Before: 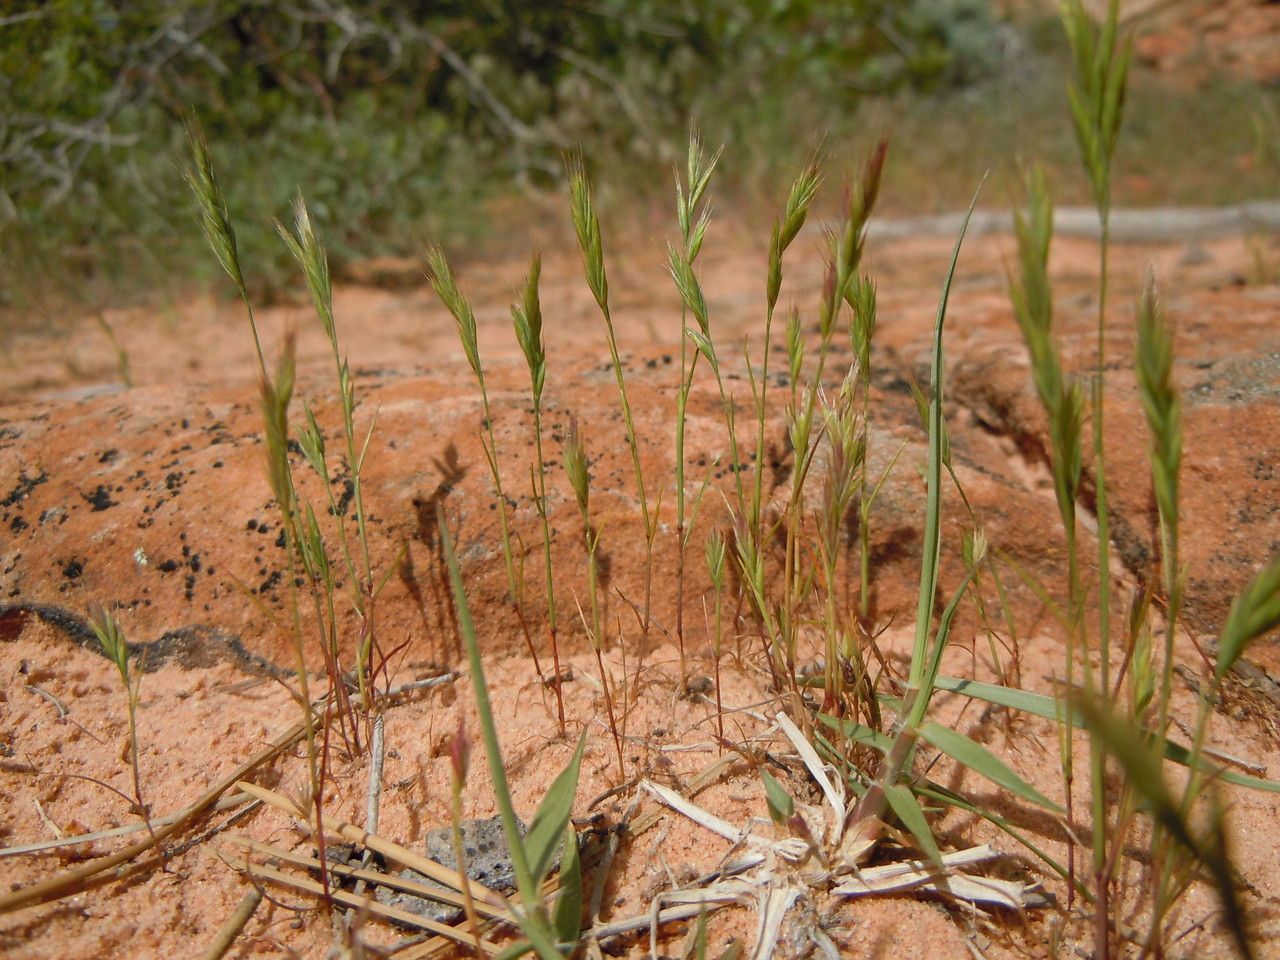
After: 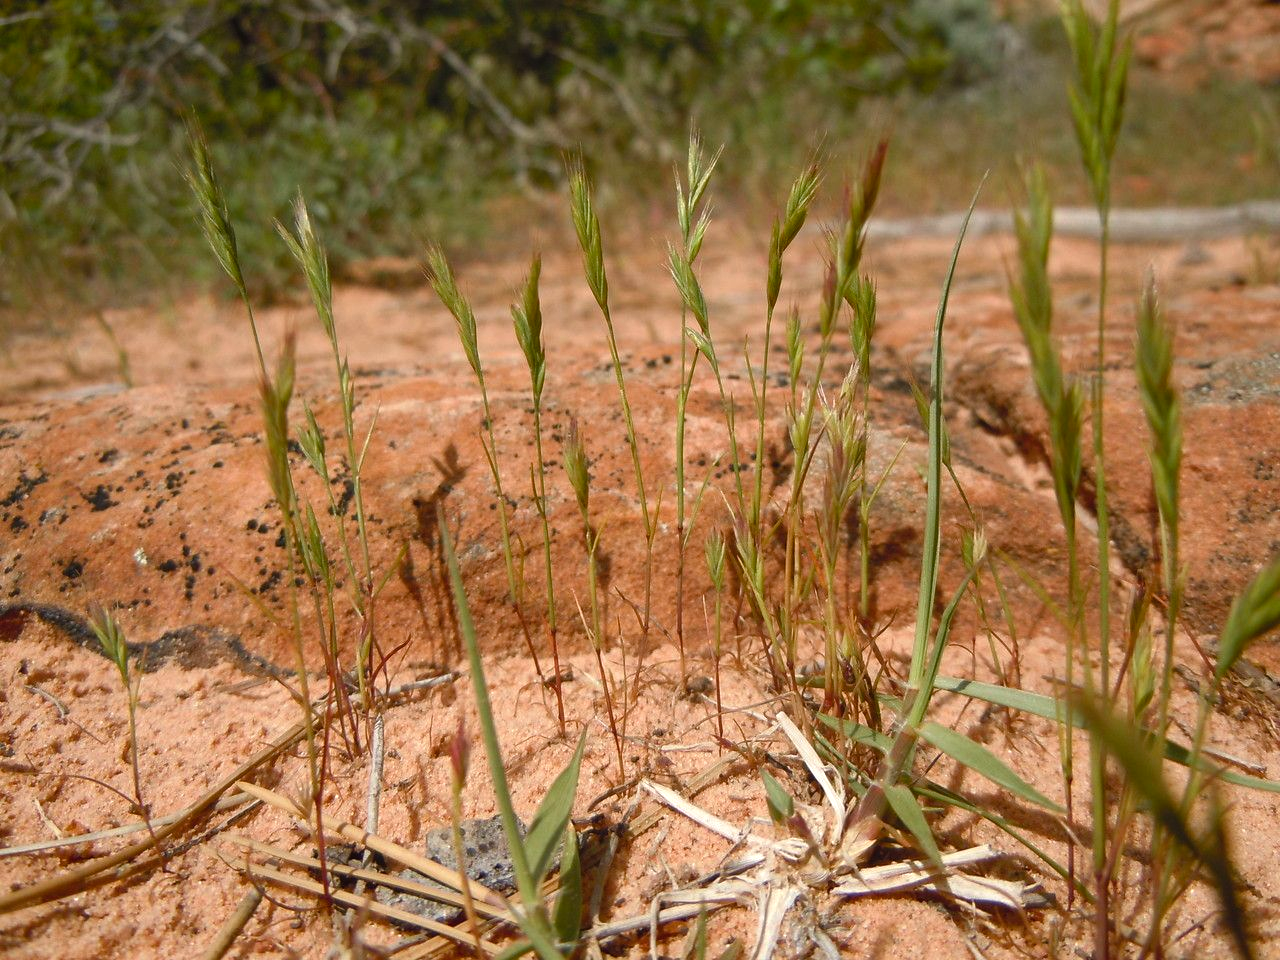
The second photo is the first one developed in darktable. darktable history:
color balance rgb: shadows lift › chroma 1%, shadows lift › hue 28.8°, power › hue 60°, highlights gain › chroma 1%, highlights gain › hue 60°, global offset › luminance 0.25%, perceptual saturation grading › highlights -20%, perceptual saturation grading › shadows 20%, perceptual brilliance grading › highlights 10%, perceptual brilliance grading › shadows -5%, global vibrance 19.67%
